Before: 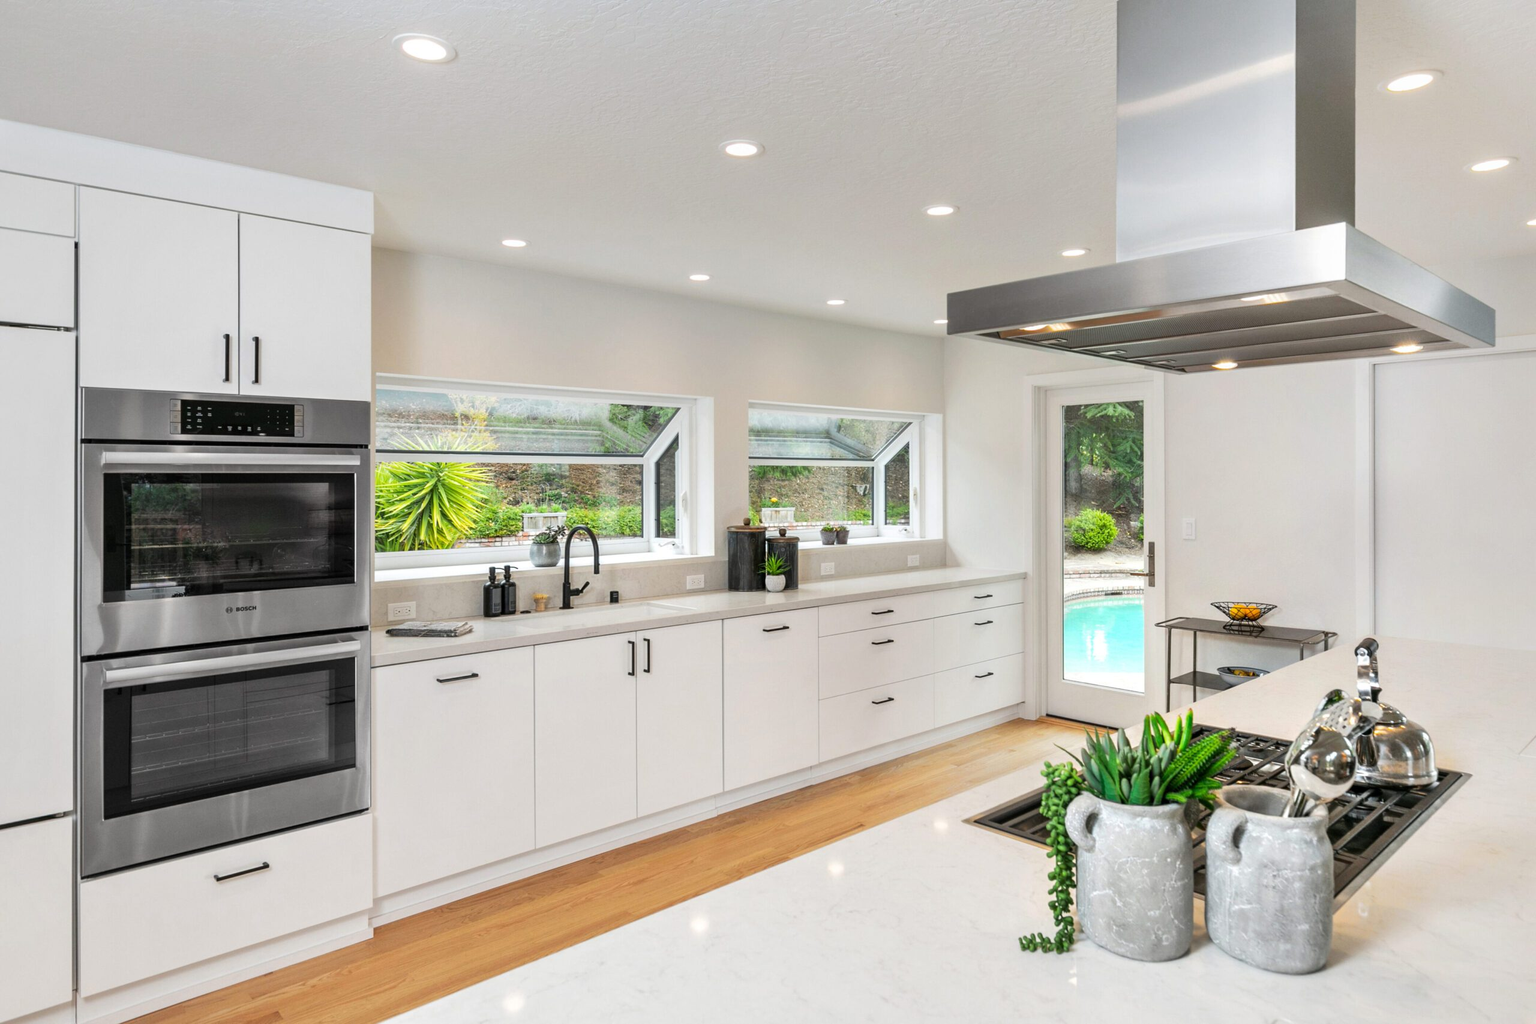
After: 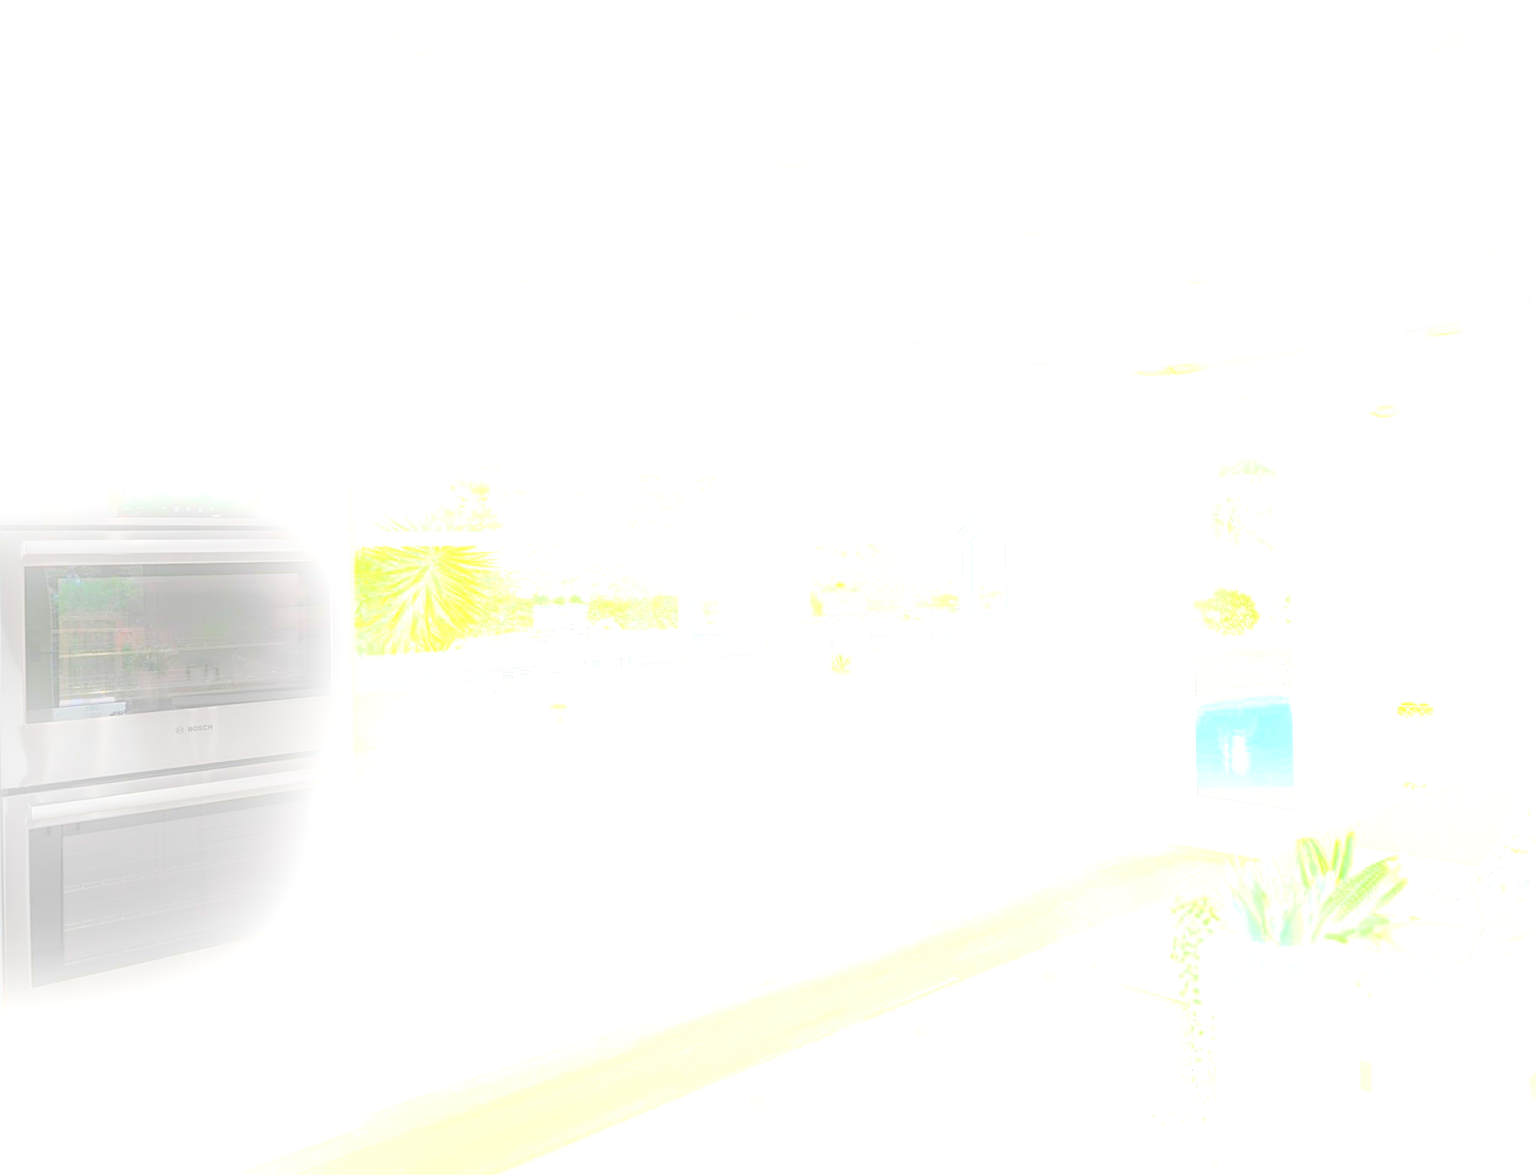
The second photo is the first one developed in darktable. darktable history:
crop and rotate: angle 1°, left 4.281%, top 0.642%, right 11.383%, bottom 2.486%
rgb curve: curves: ch0 [(0, 0) (0.072, 0.166) (0.217, 0.293) (0.414, 0.42) (1, 1)], compensate middle gray true, preserve colors basic power
bloom: size 25%, threshold 5%, strength 90%
sharpen: on, module defaults
